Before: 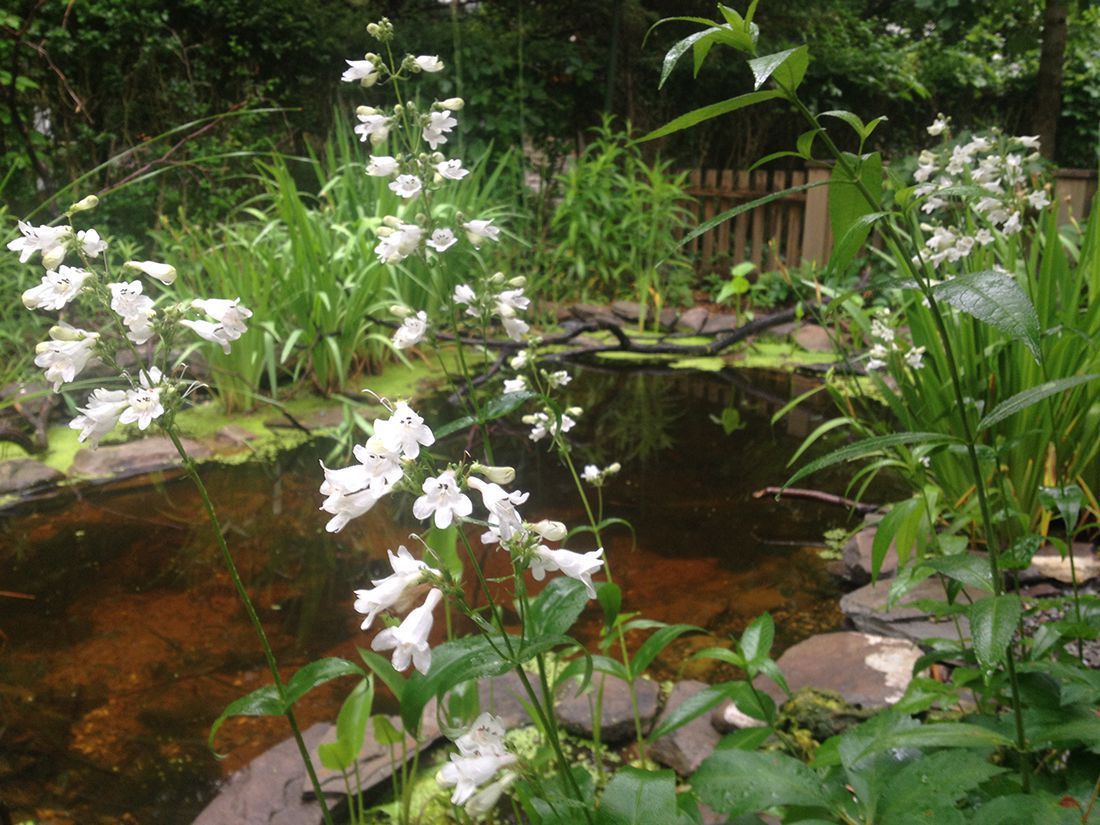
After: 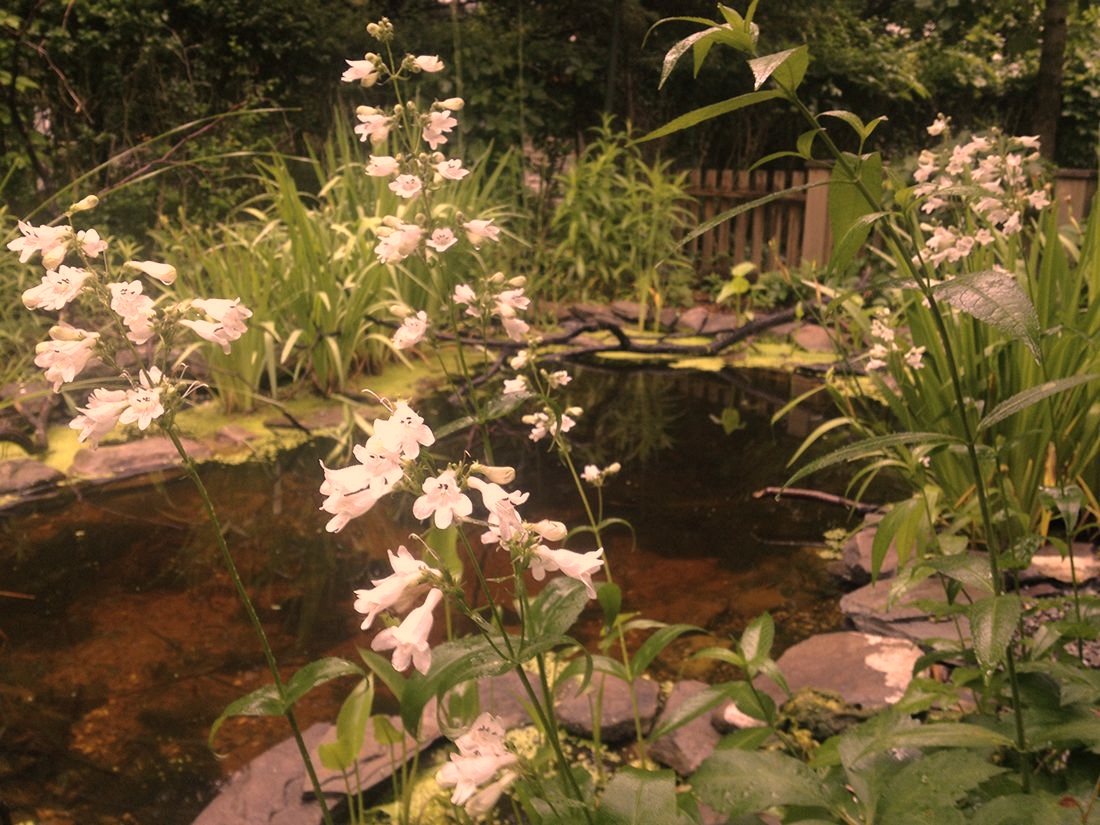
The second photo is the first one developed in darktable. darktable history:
color correction: highlights a* 39.47, highlights b* 39.87, saturation 0.686
